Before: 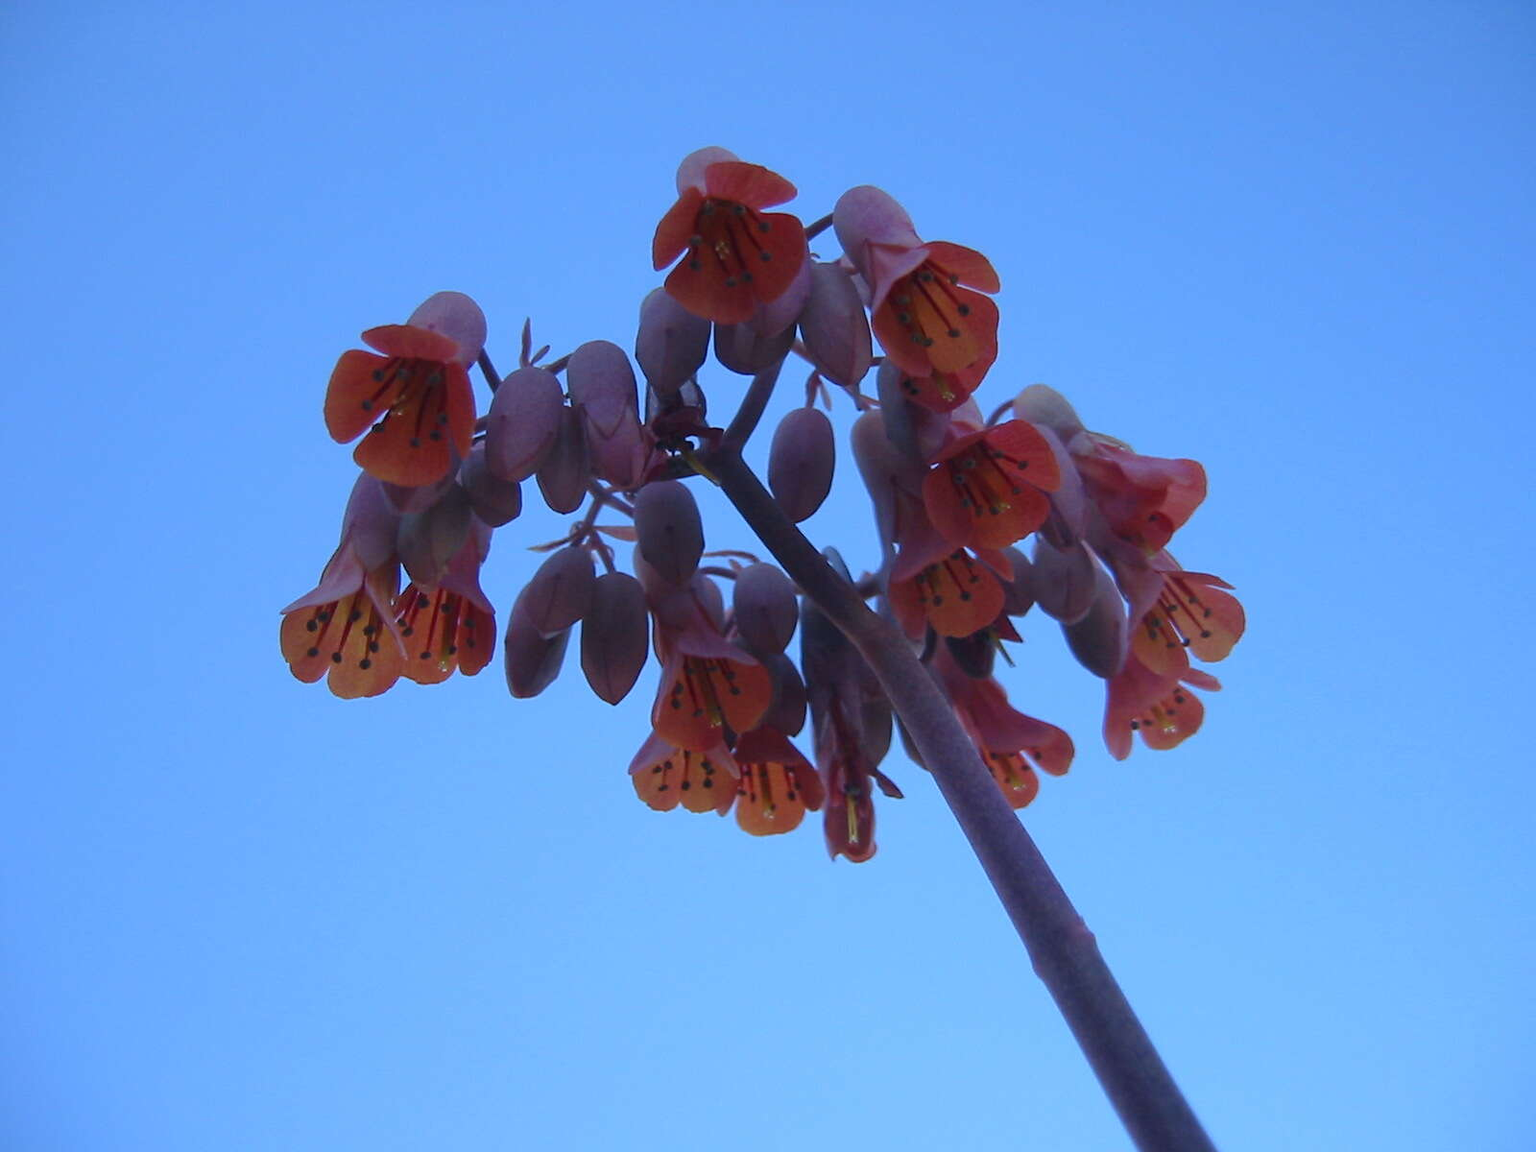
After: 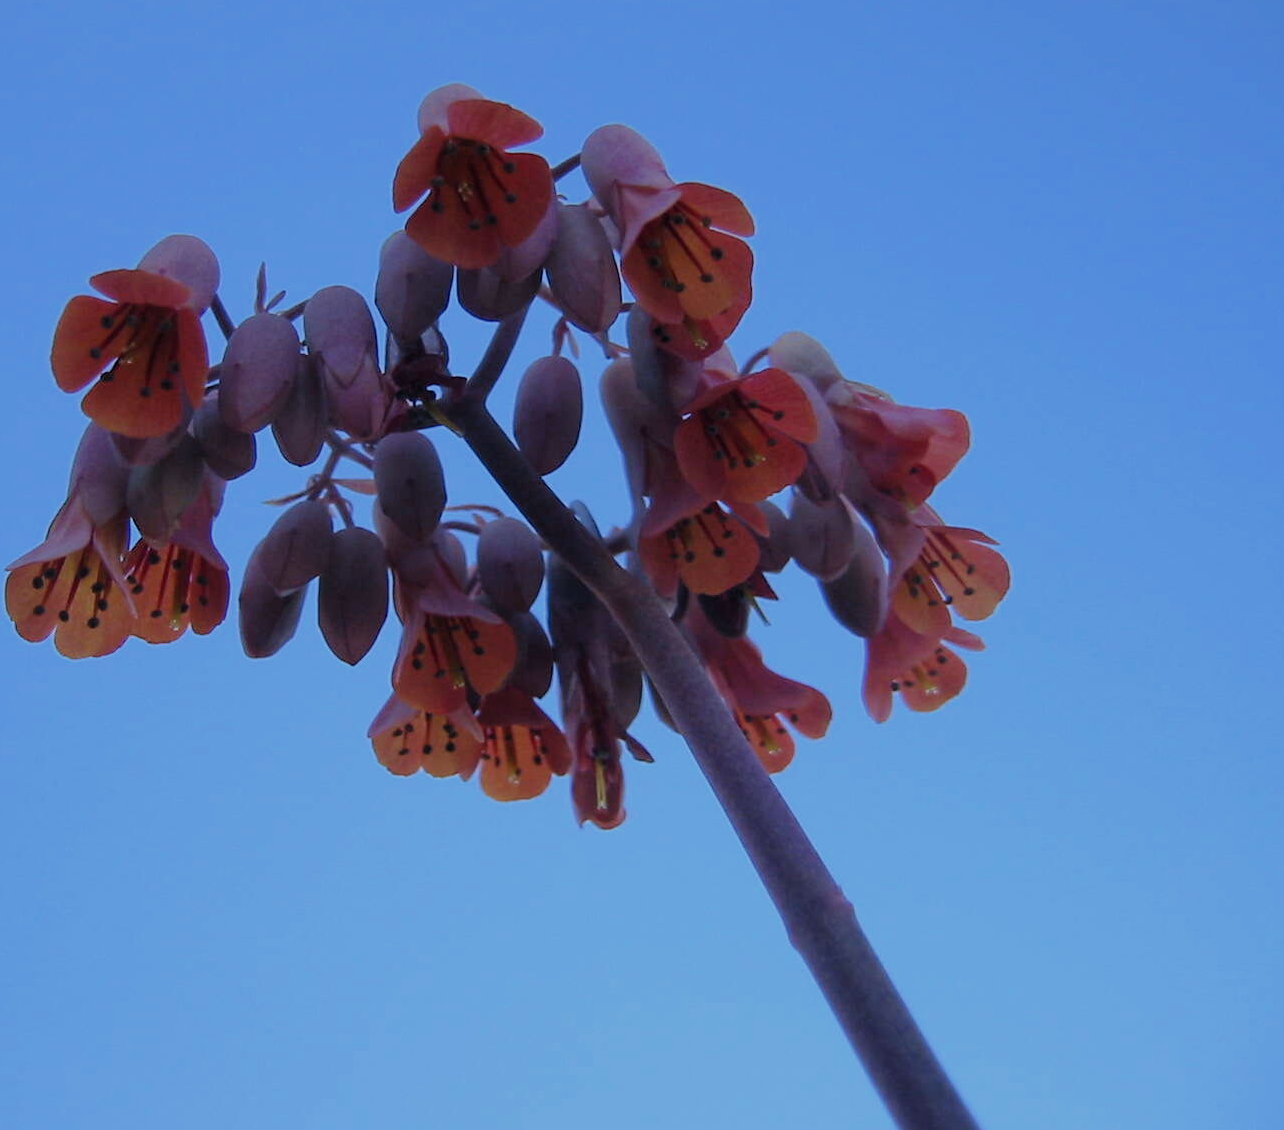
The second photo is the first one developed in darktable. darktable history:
filmic rgb: black relative exposure -7.65 EV, white relative exposure 4.56 EV, hardness 3.61, color science v6 (2022)
crop and rotate: left 17.959%, top 5.771%, right 1.742%
